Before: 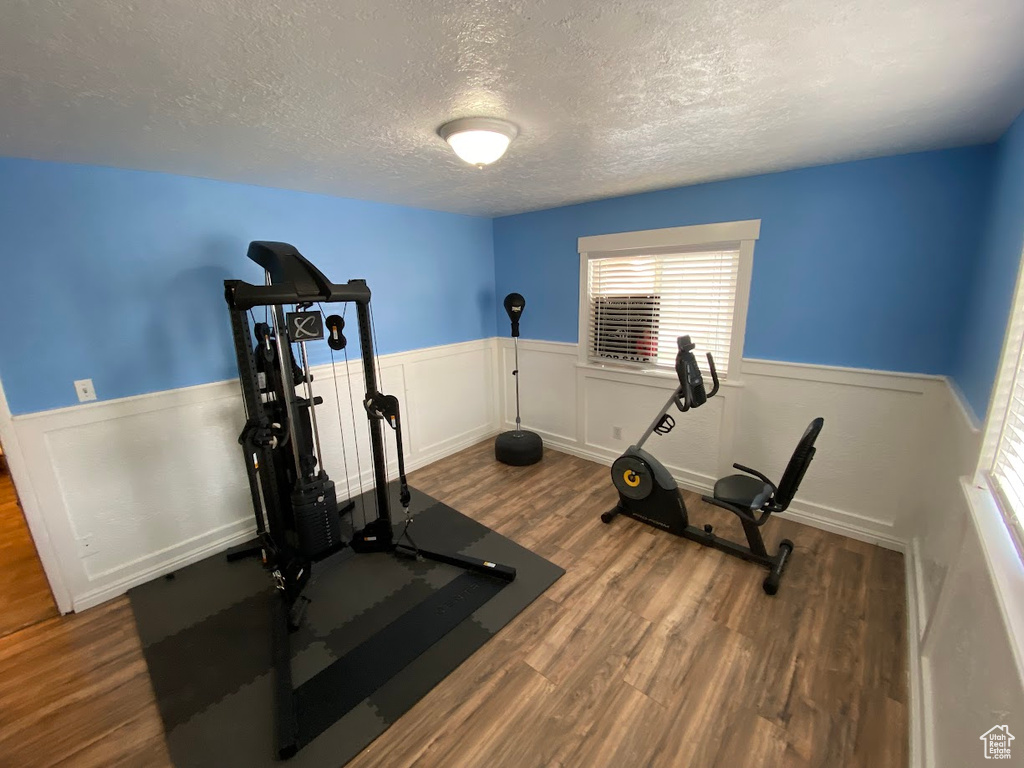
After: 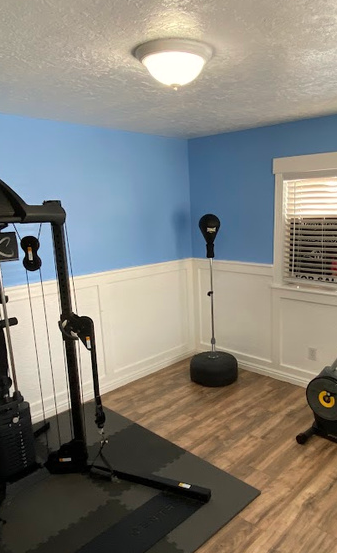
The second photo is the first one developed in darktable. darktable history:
color correction: highlights b* 3.02
crop and rotate: left 29.807%, top 10.381%, right 37.231%, bottom 17.492%
